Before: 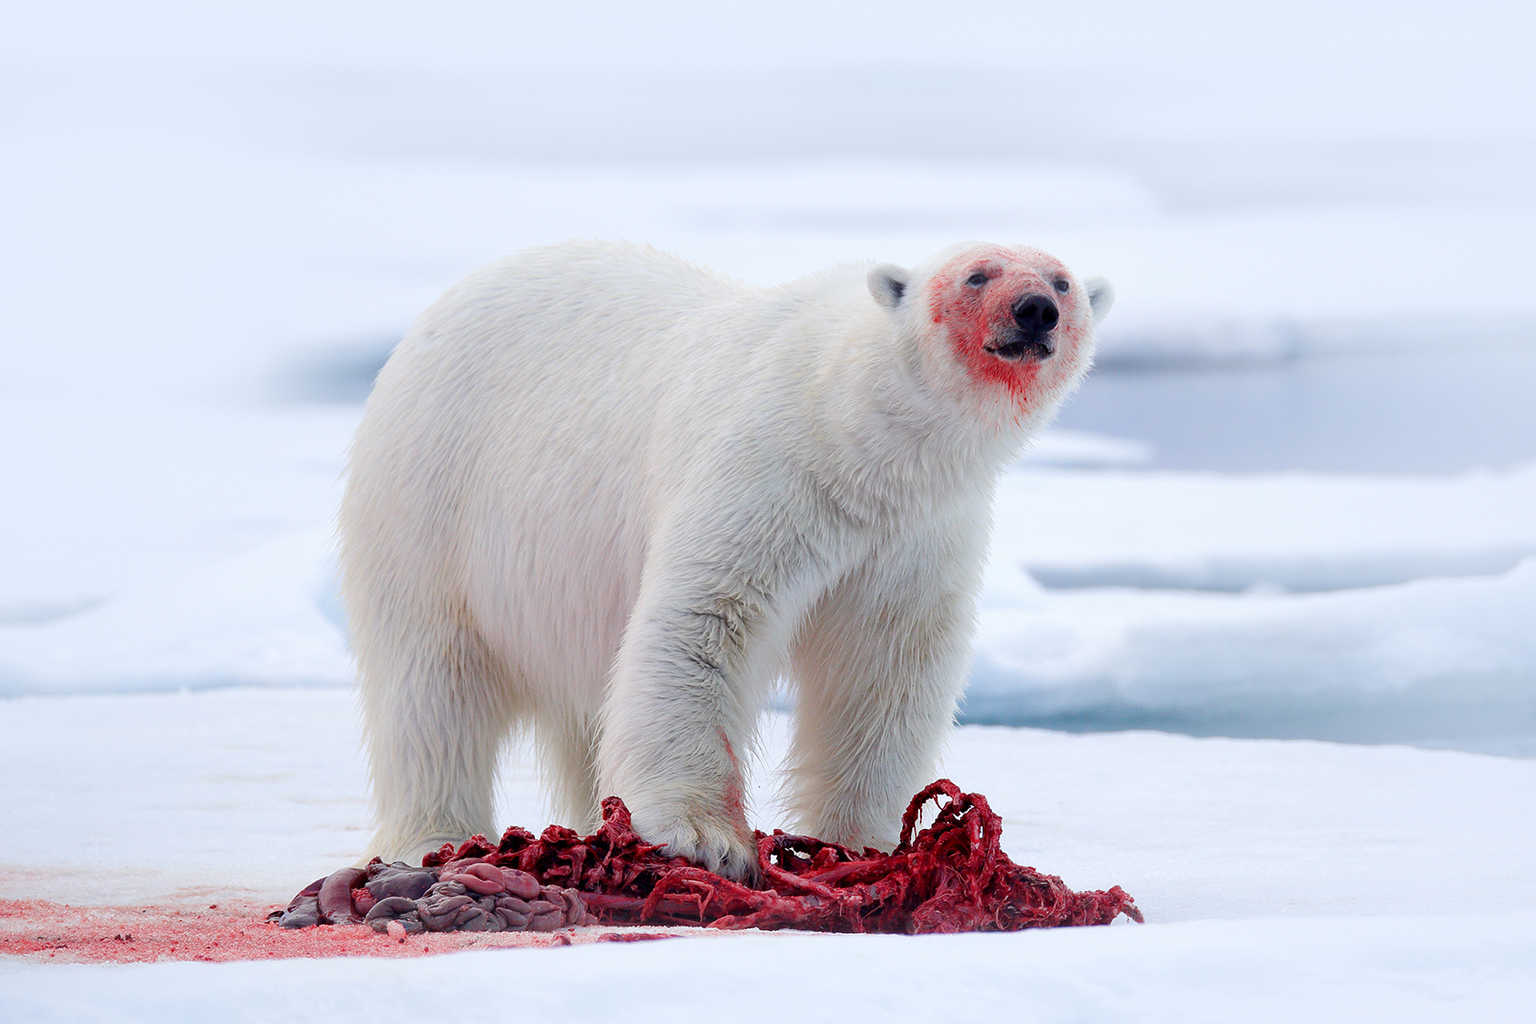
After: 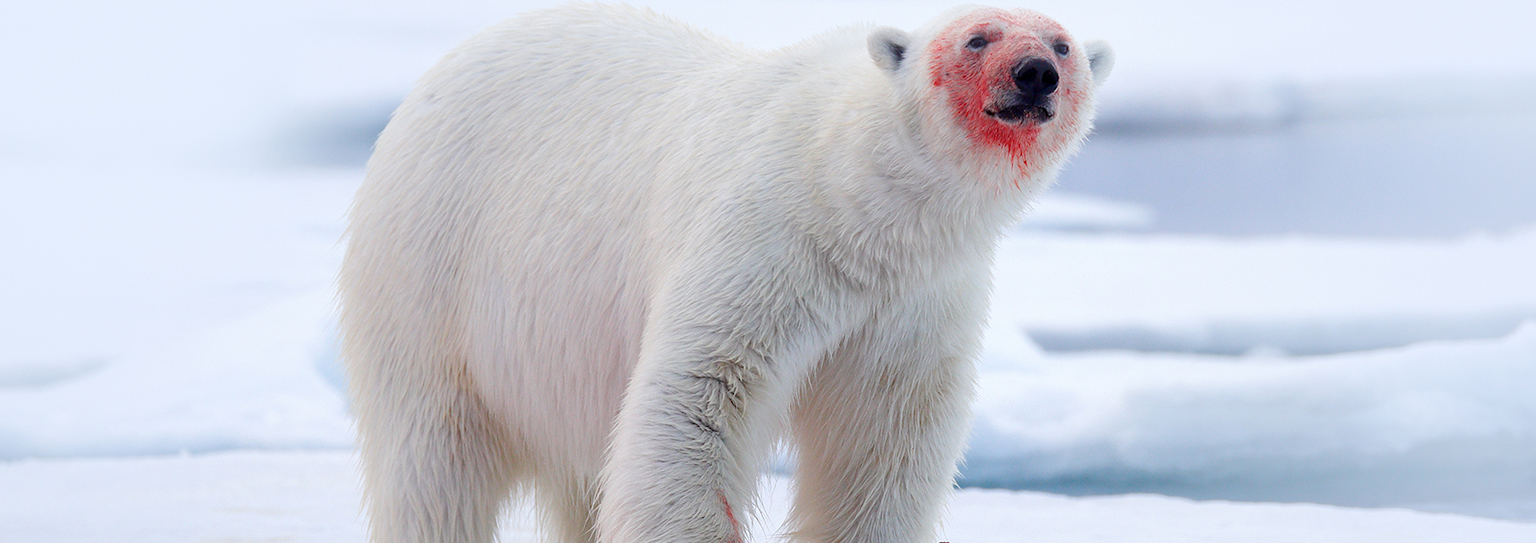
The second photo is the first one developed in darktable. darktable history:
crop and rotate: top 23.153%, bottom 23.654%
